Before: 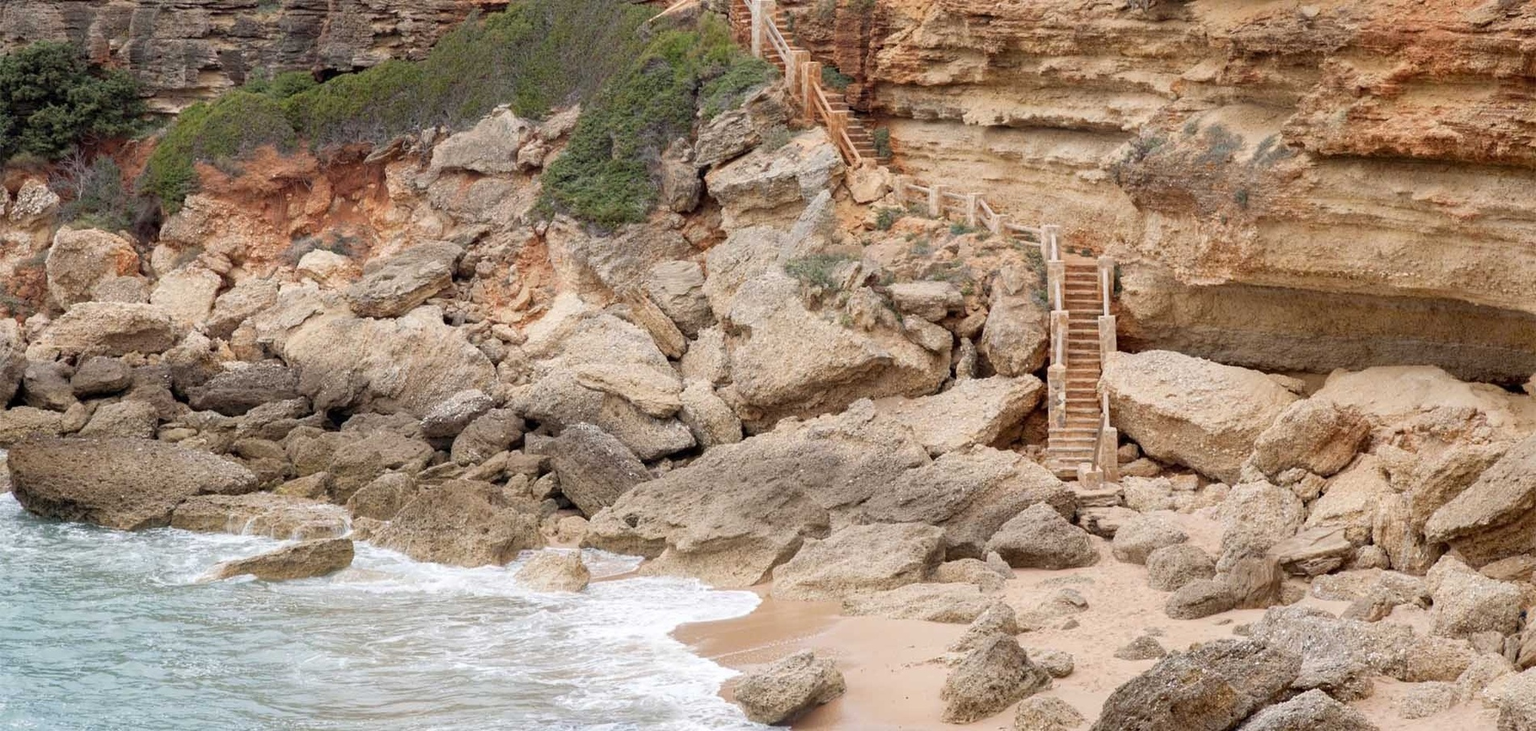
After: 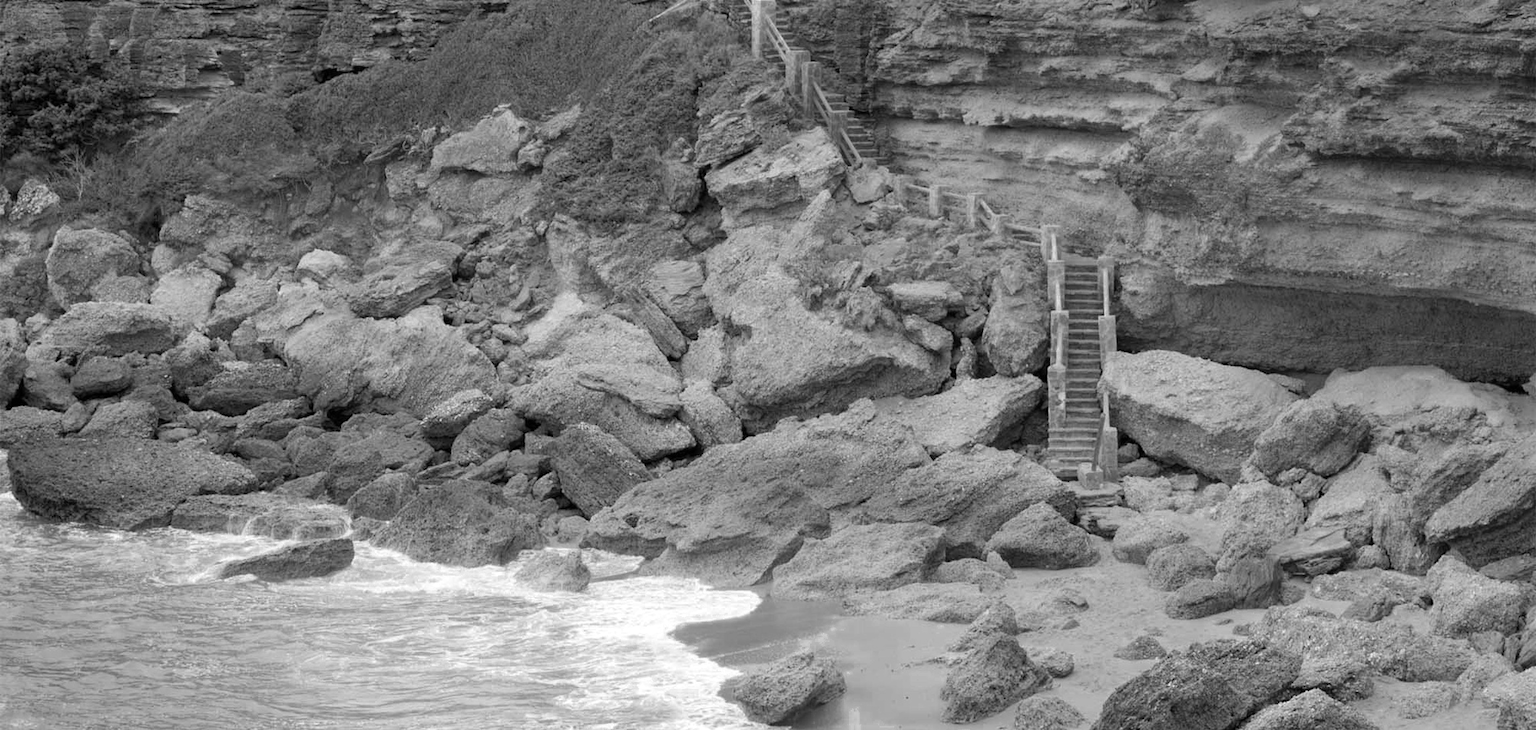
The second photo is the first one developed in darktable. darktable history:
color zones: curves: ch0 [(0.002, 0.589) (0.107, 0.484) (0.146, 0.249) (0.217, 0.352) (0.309, 0.525) (0.39, 0.404) (0.455, 0.169) (0.597, 0.055) (0.724, 0.212) (0.775, 0.691) (0.869, 0.571) (1, 0.587)]; ch1 [(0, 0) (0.143, 0) (0.286, 0) (0.429, 0) (0.571, 0) (0.714, 0) (0.857, 0)]
